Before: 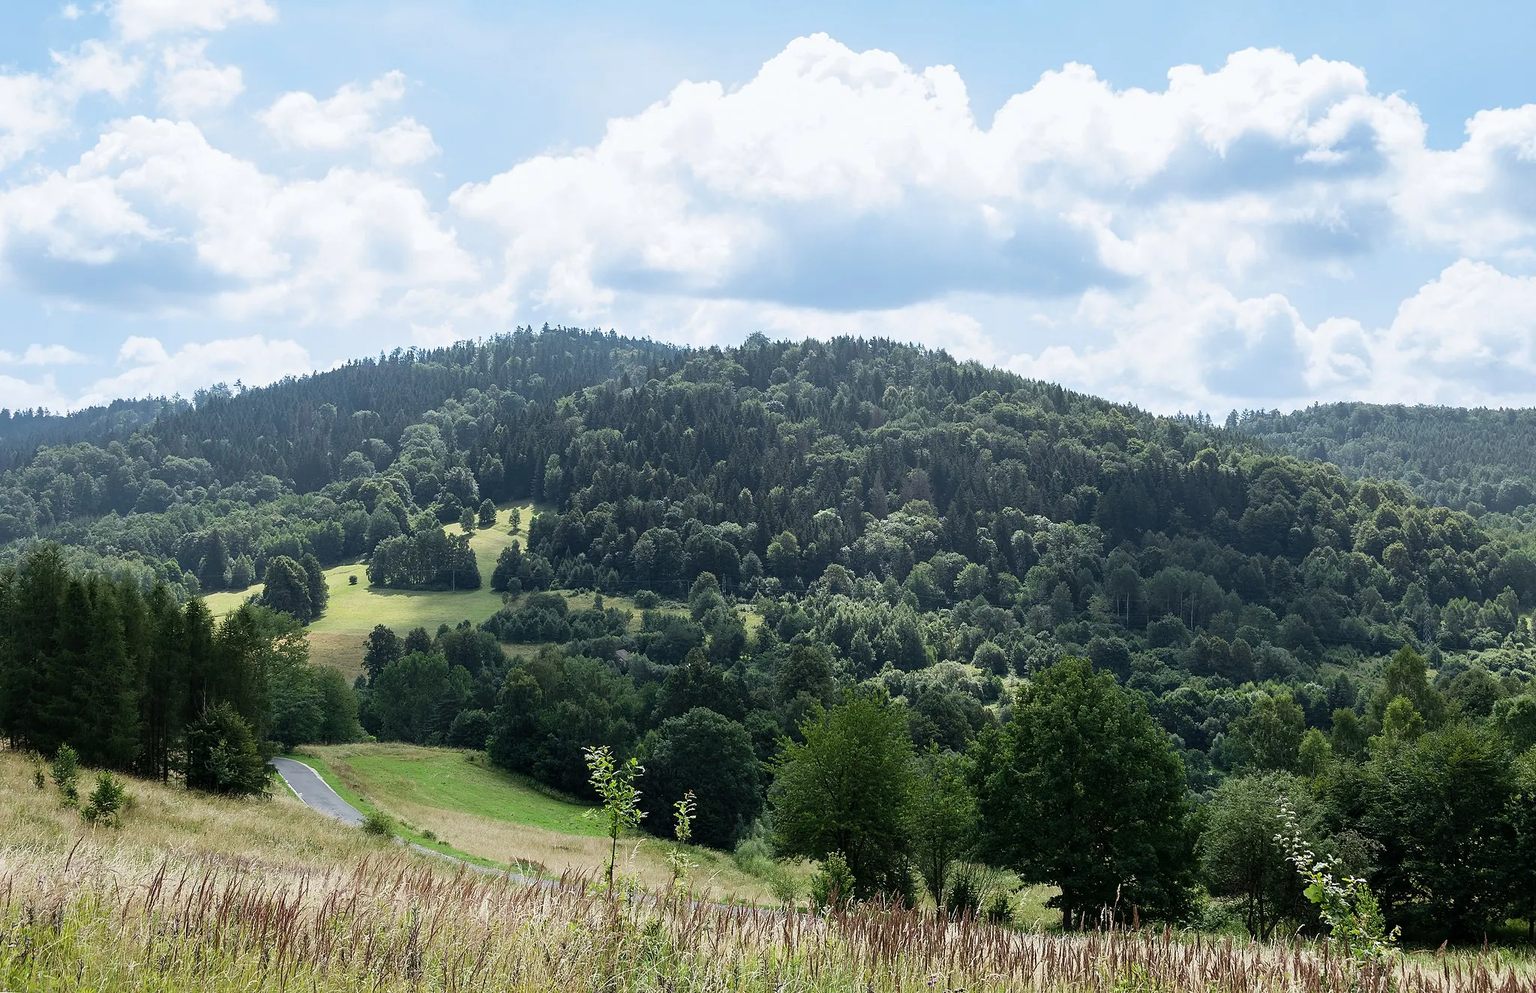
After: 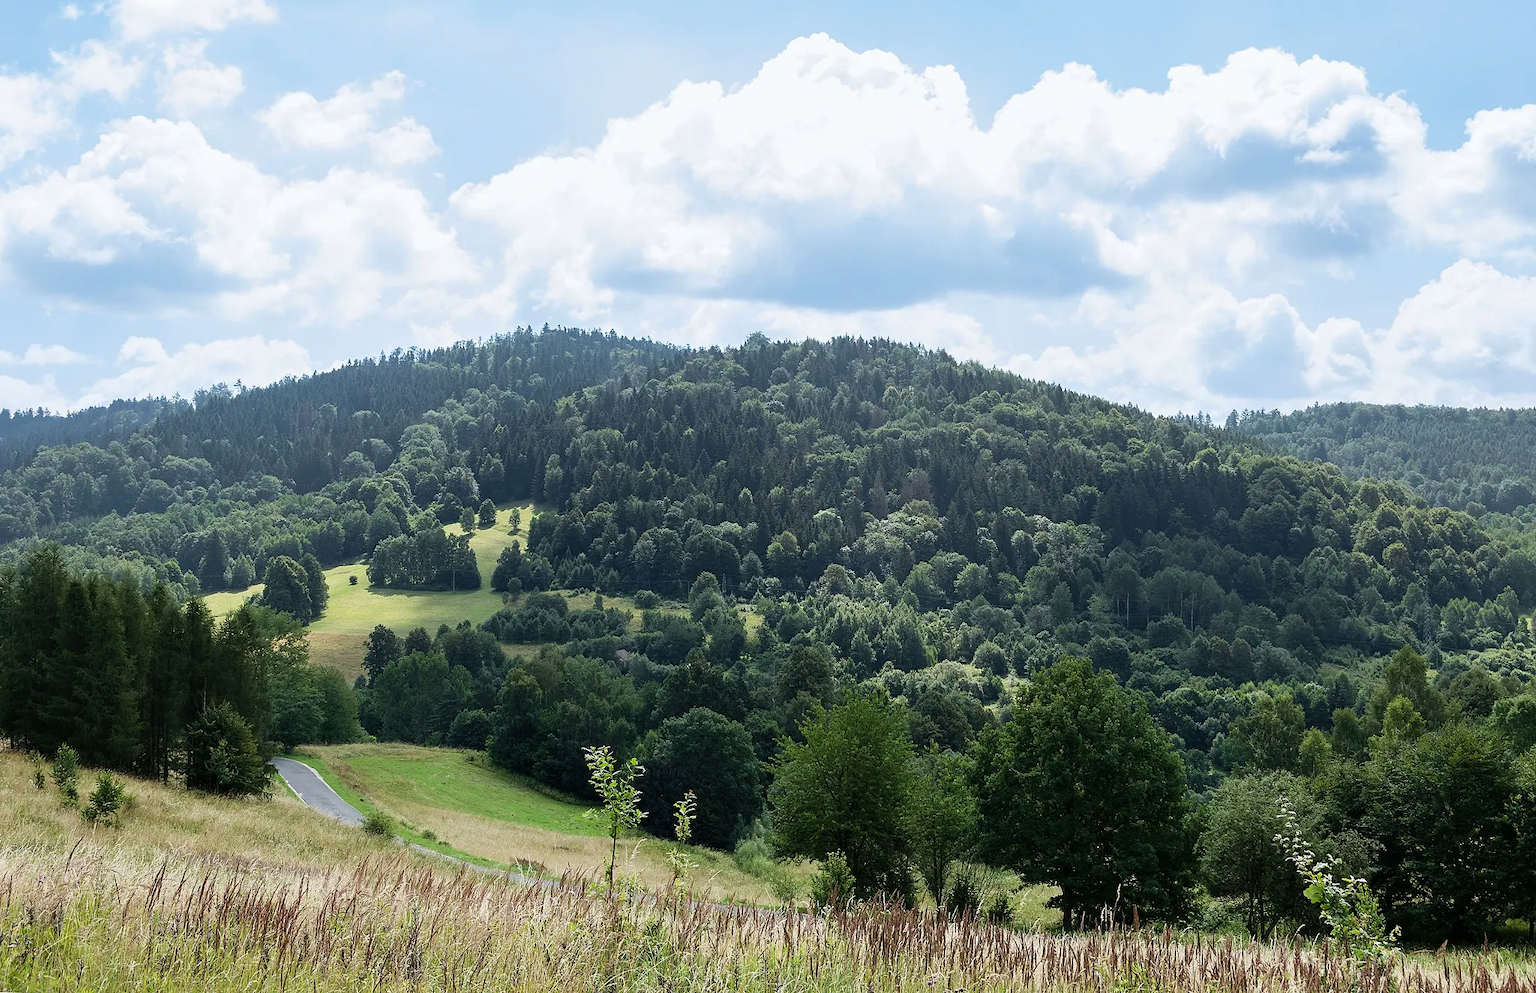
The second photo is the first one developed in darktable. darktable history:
velvia: strength 9.19%
